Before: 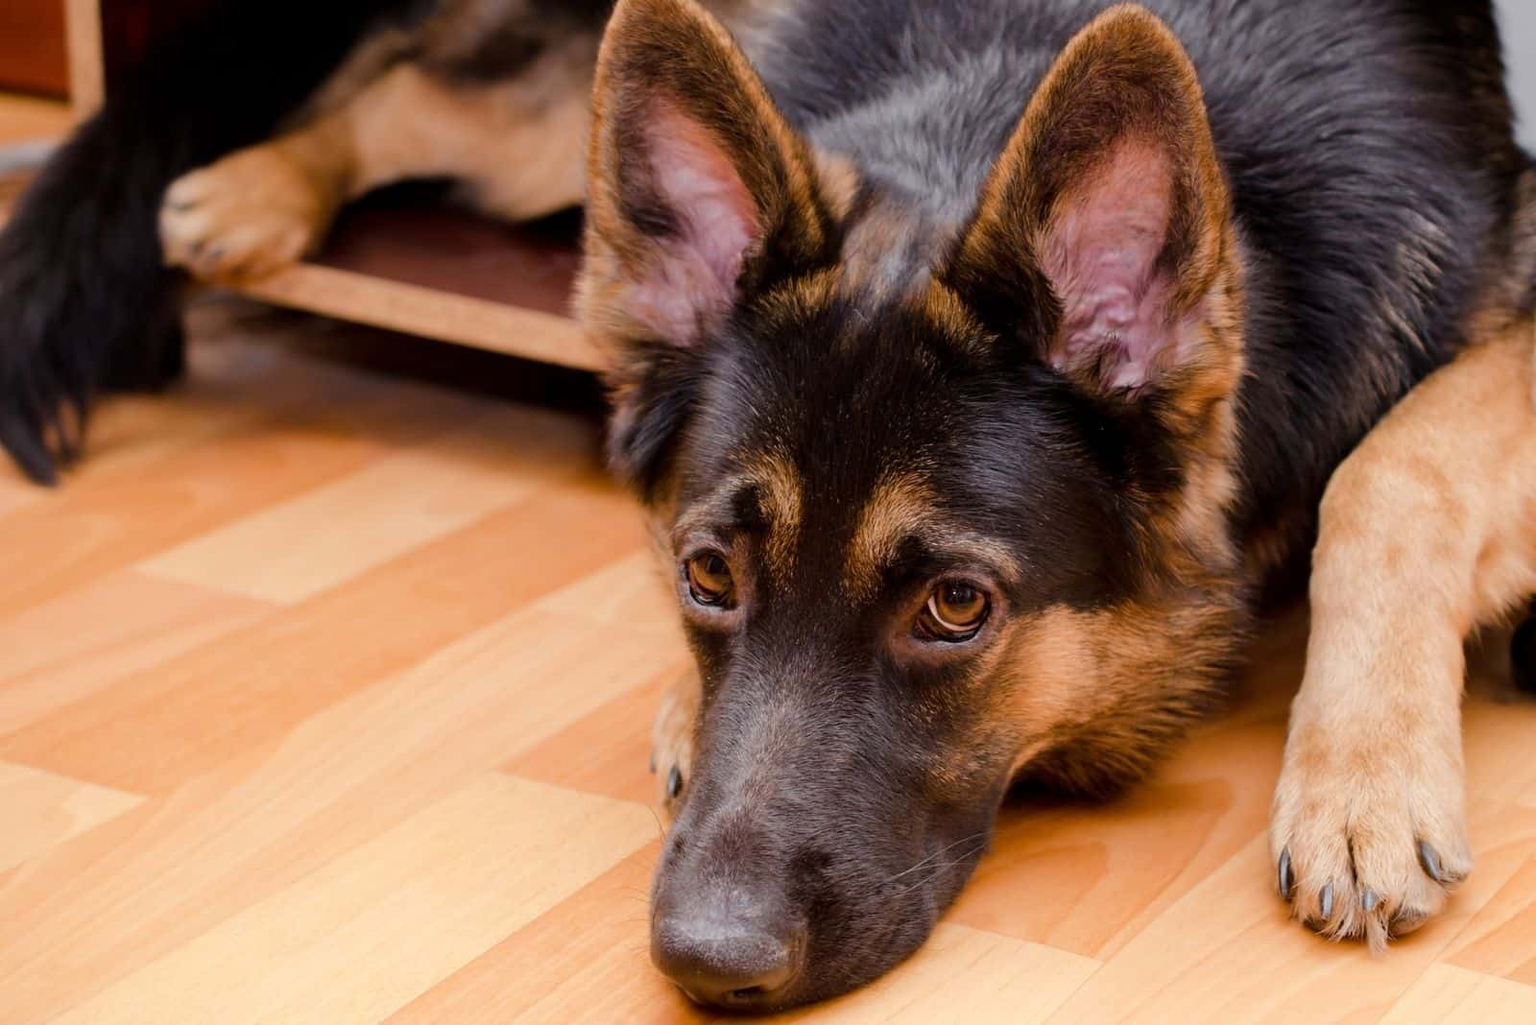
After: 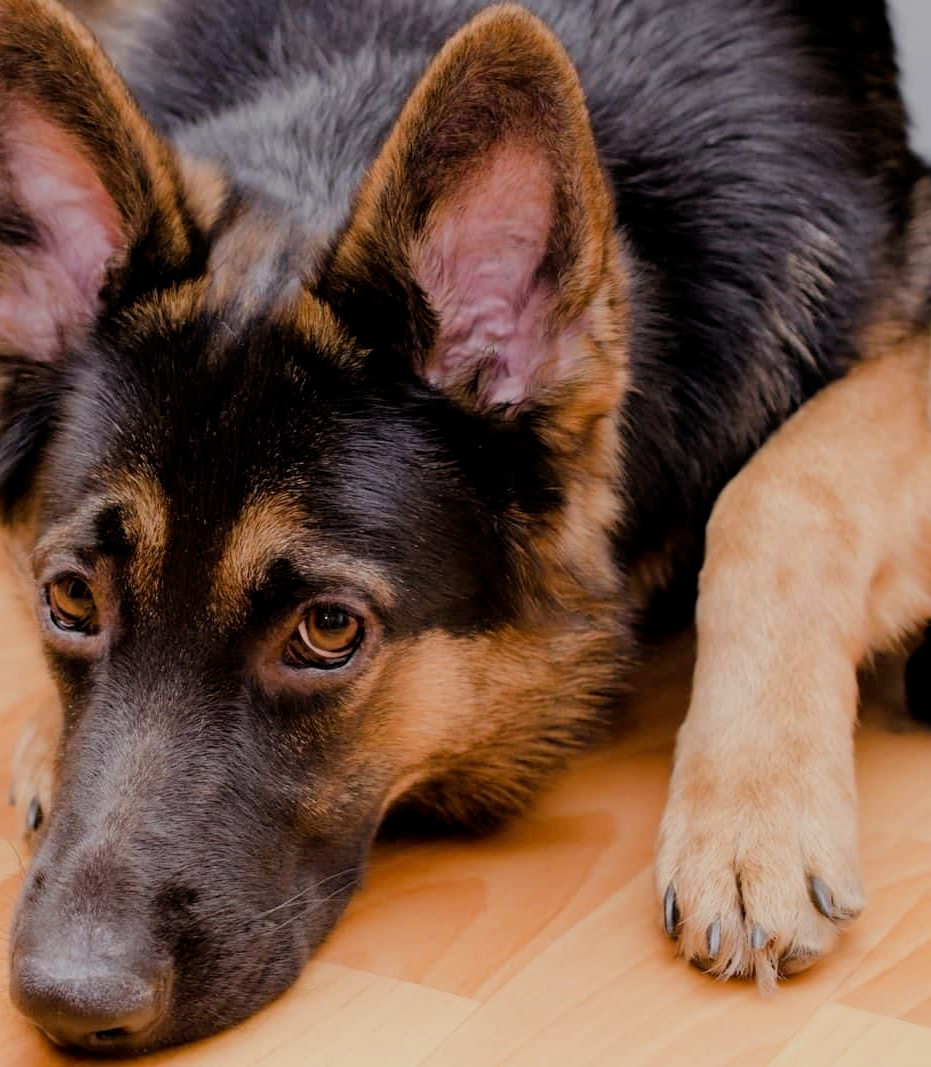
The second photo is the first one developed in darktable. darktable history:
filmic rgb: middle gray luminance 18.26%, black relative exposure -8.93 EV, white relative exposure 3.72 EV, target black luminance 0%, hardness 4.85, latitude 67.94%, contrast 0.946, highlights saturation mix 21.13%, shadows ↔ highlights balance 21.05%
crop: left 41.777%
